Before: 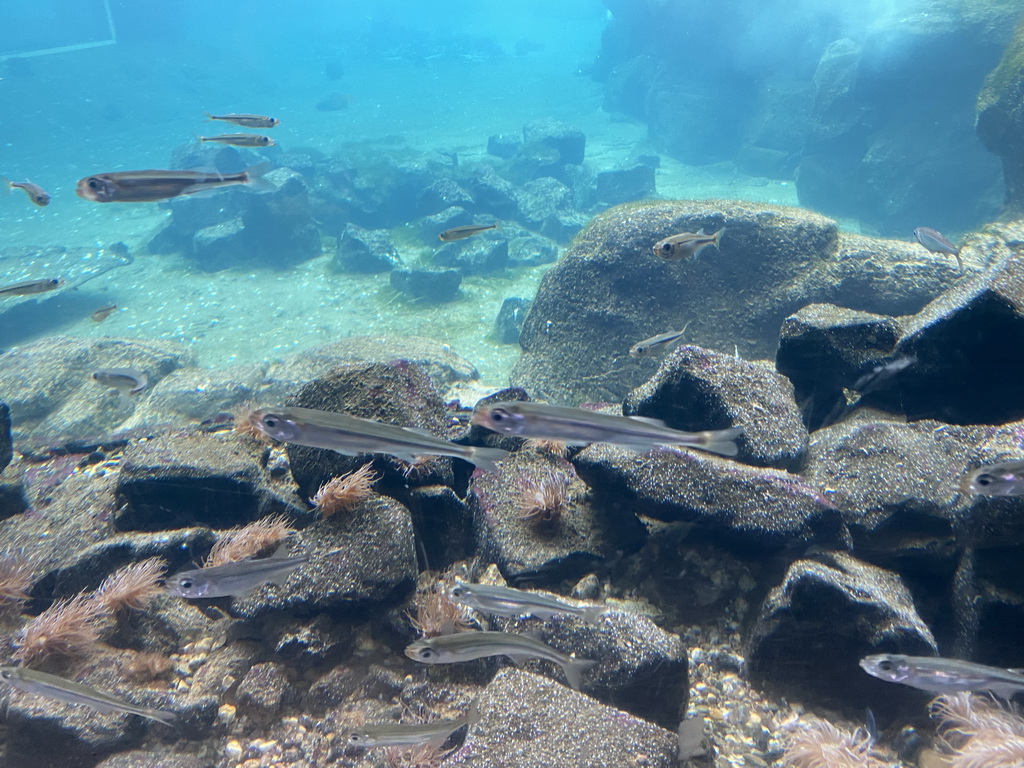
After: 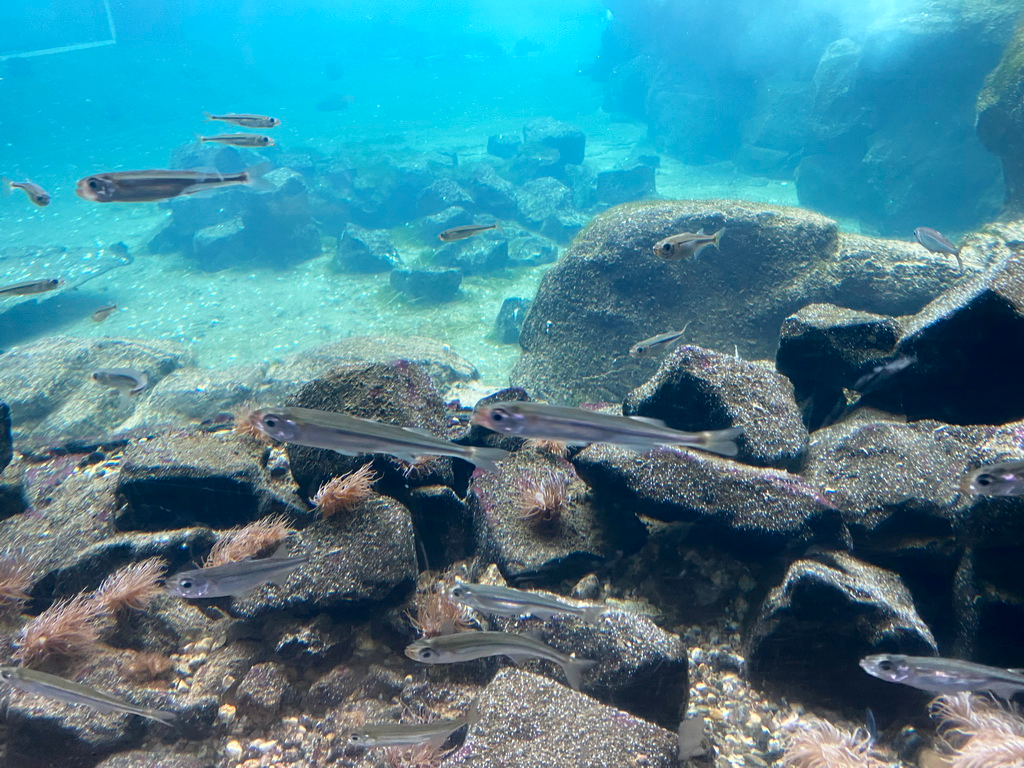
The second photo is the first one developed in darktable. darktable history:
shadows and highlights: shadows -61.81, white point adjustment -5.41, highlights 61.38
